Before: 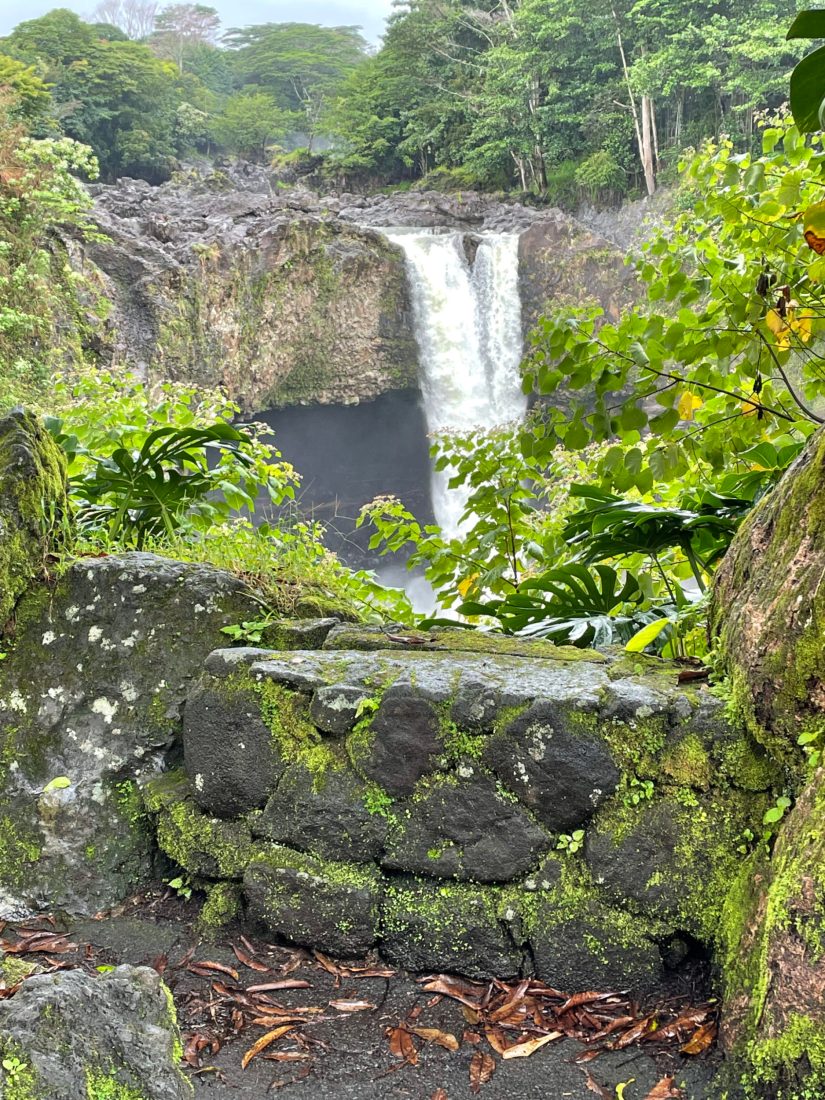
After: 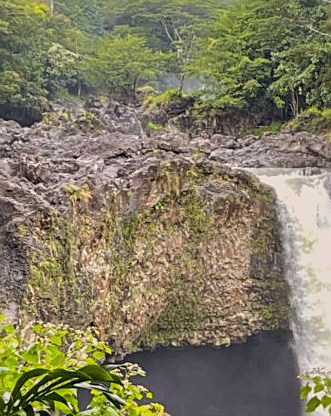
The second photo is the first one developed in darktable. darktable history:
crop: left 15.653%, top 5.422%, right 44.197%, bottom 56.498%
exposure: black level correction 0.009, exposure -0.625 EV, compensate exposure bias true, compensate highlight preservation false
local contrast: on, module defaults
sharpen: on, module defaults
color balance rgb: power › chroma 1.04%, power › hue 25.69°, highlights gain › chroma 1.687%, highlights gain › hue 55.81°, linear chroma grading › global chroma 8.991%, perceptual saturation grading › global saturation 2.908%, global vibrance 20%
contrast brightness saturation: contrast 0.045, brightness 0.063, saturation 0.008
filmic rgb: black relative exposure -16 EV, white relative exposure 2.9 EV, hardness 10
